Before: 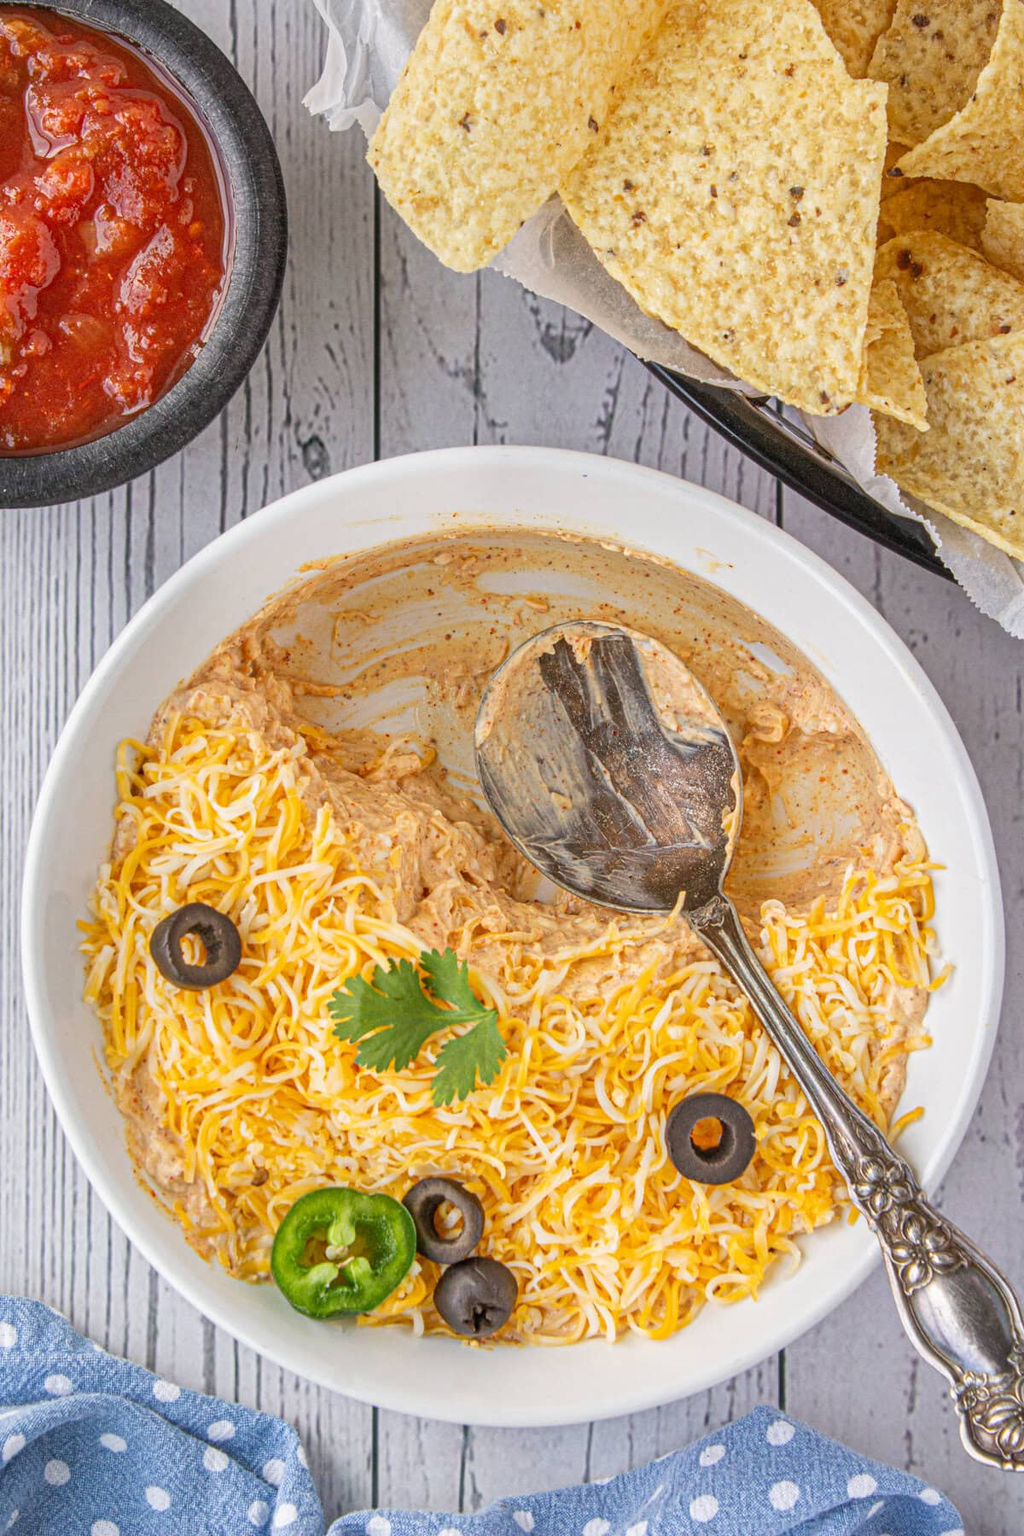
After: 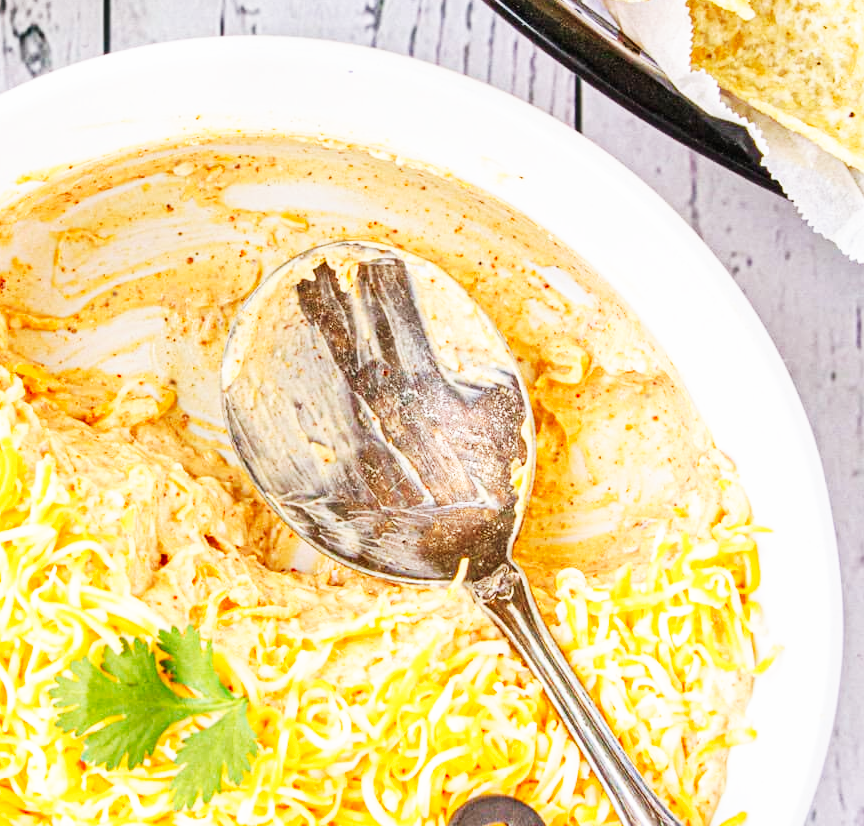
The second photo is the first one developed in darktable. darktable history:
base curve: curves: ch0 [(0, 0) (0.007, 0.004) (0.027, 0.03) (0.046, 0.07) (0.207, 0.54) (0.442, 0.872) (0.673, 0.972) (1, 1)], preserve colors none
crop and rotate: left 27.938%, top 27.046%, bottom 27.046%
